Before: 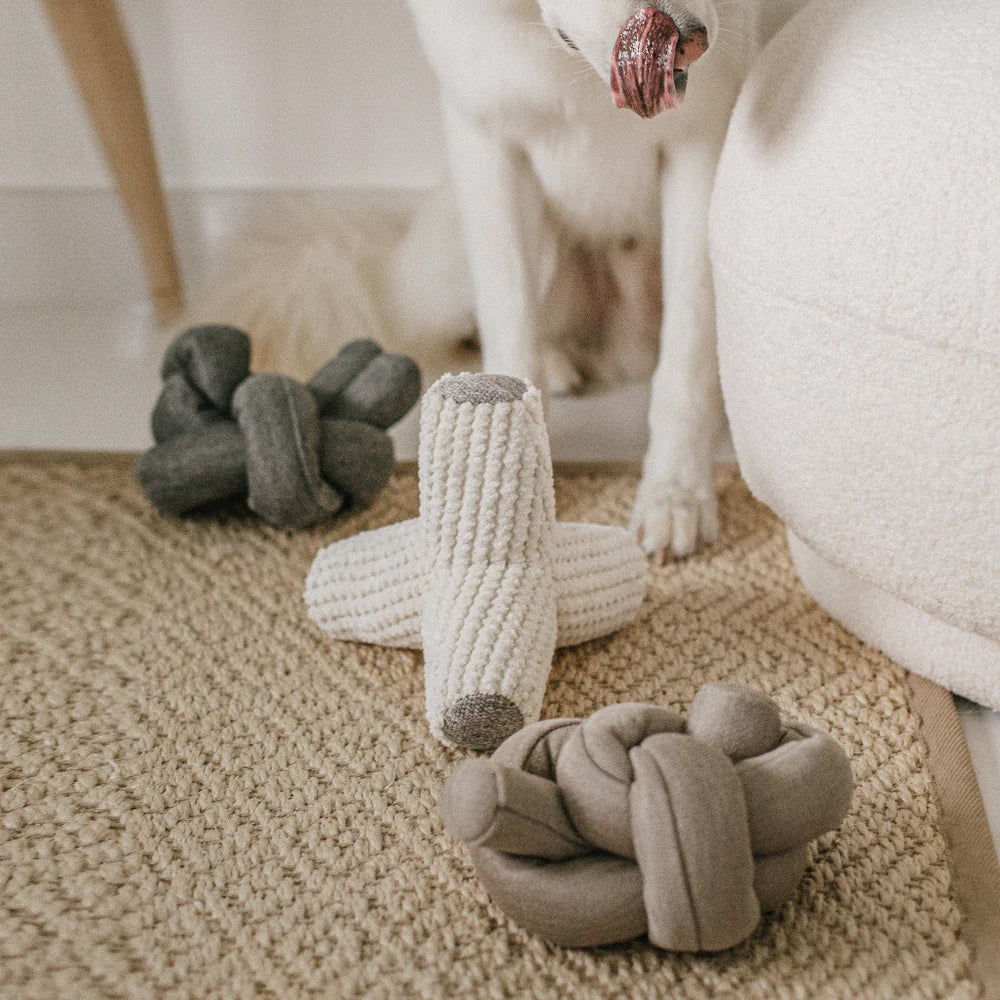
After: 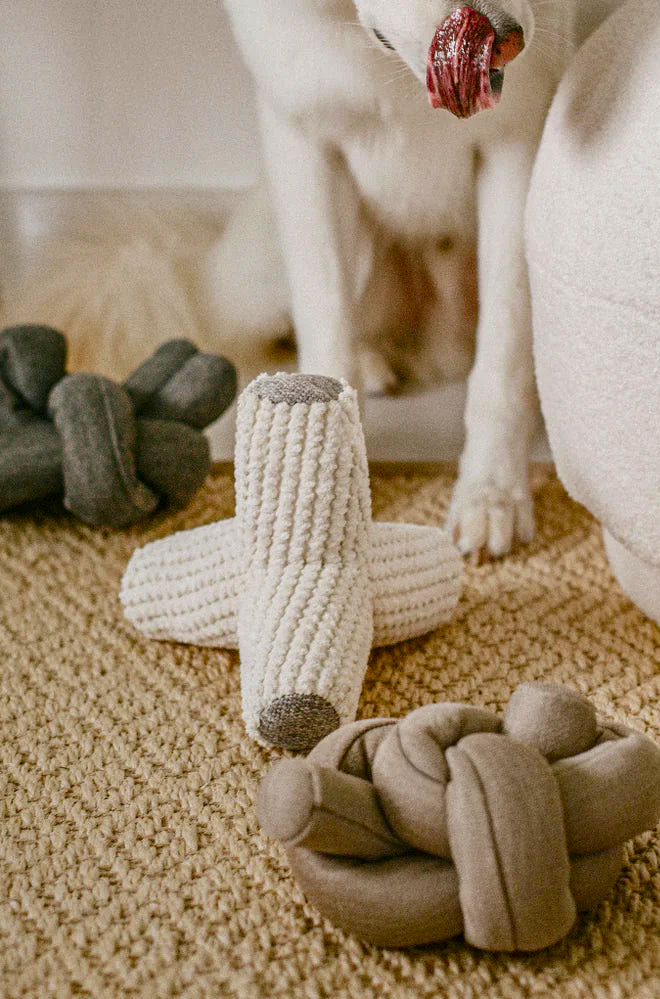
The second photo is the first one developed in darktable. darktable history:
contrast brightness saturation: contrast 0.13, brightness -0.05, saturation 0.16
color balance rgb: perceptual saturation grading › global saturation 35%, perceptual saturation grading › highlights -25%, perceptual saturation grading › shadows 50%
shadows and highlights: low approximation 0.01, soften with gaussian
crop and rotate: left 18.442%, right 15.508%
